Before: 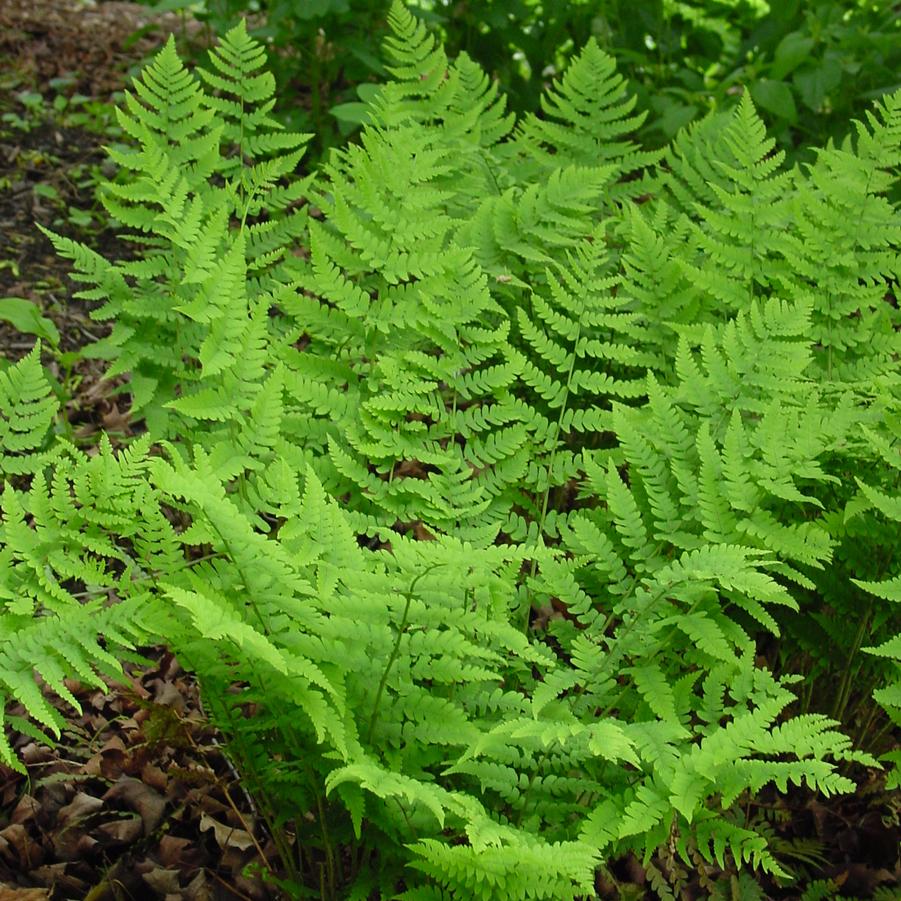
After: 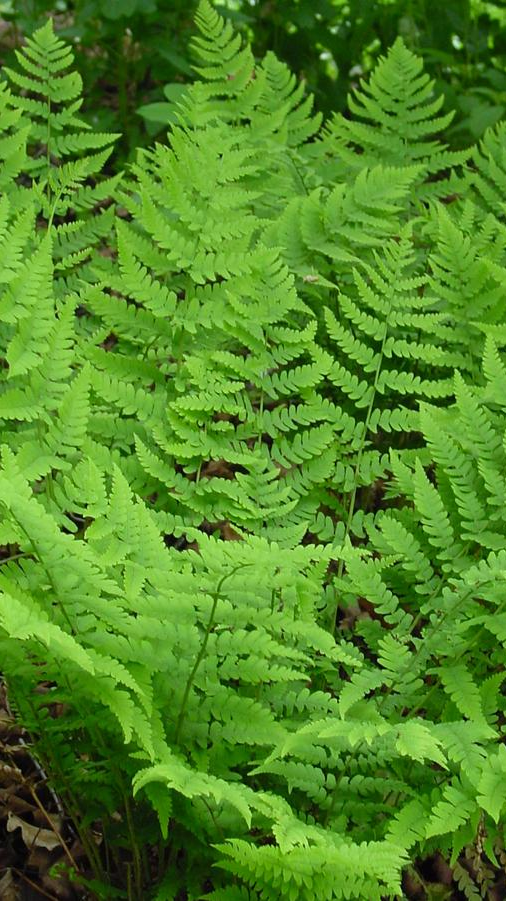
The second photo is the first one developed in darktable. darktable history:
white balance: red 0.967, blue 1.049
crop: left 21.496%, right 22.254%
